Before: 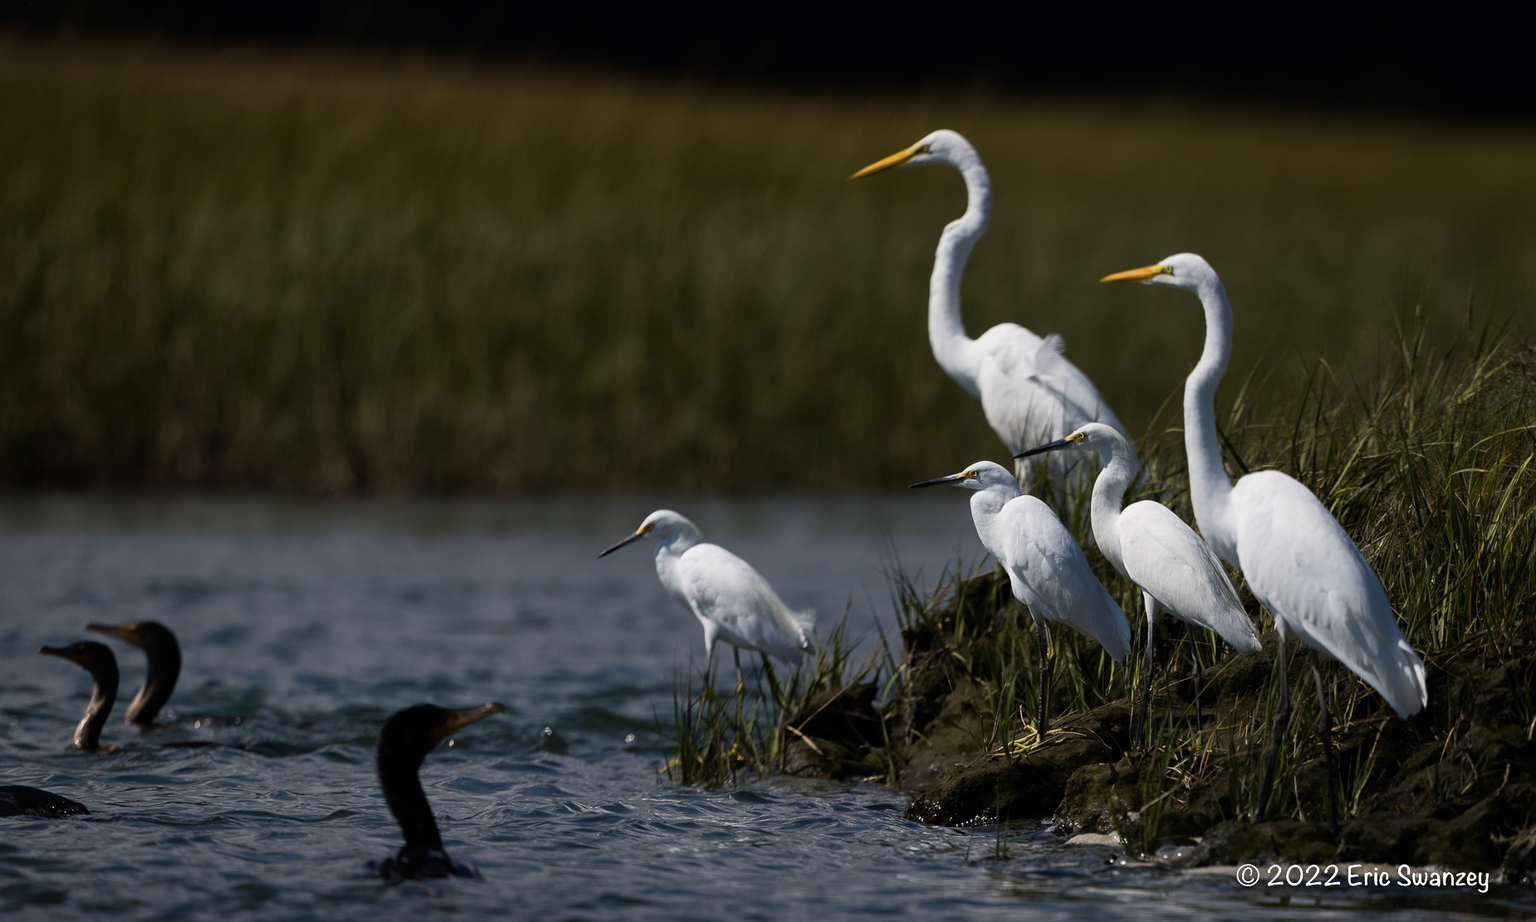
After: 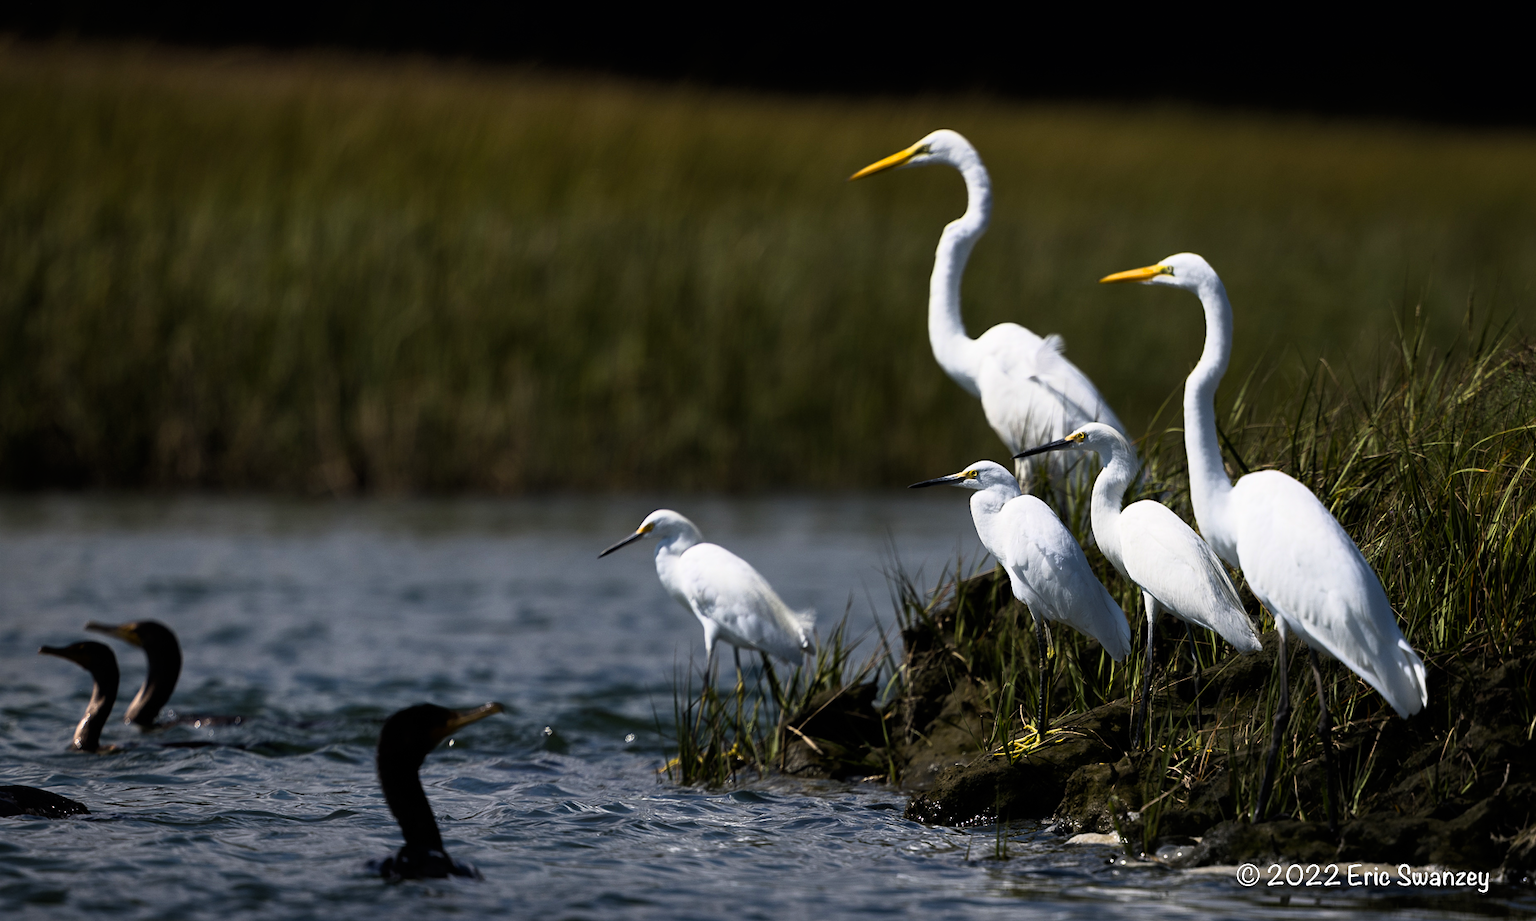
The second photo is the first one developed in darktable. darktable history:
shadows and highlights: shadows 19.13, highlights -83.41, soften with gaussian
base curve: curves: ch0 [(0, 0) (0.005, 0.002) (0.193, 0.295) (0.399, 0.664) (0.75, 0.928) (1, 1)]
color balance: output saturation 110%
